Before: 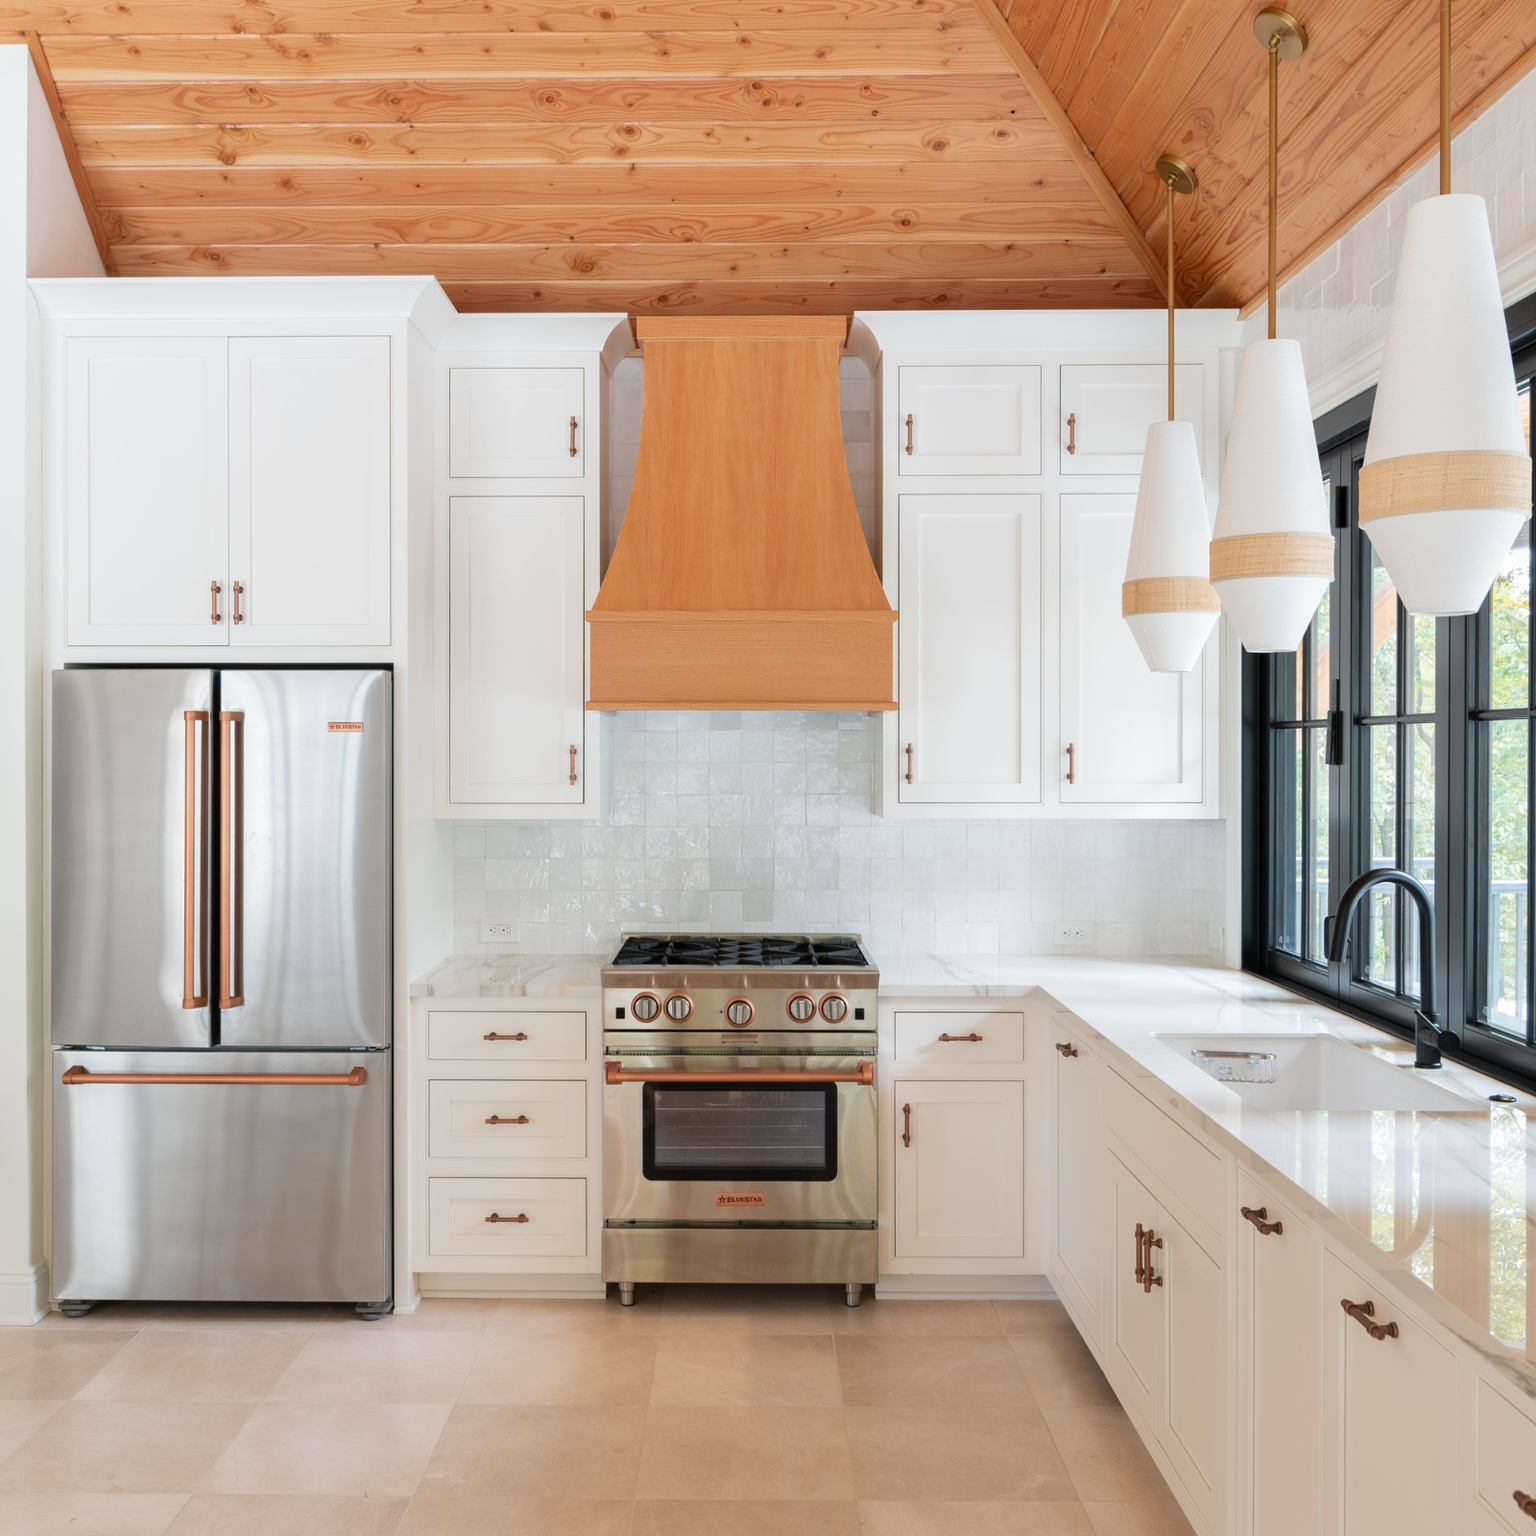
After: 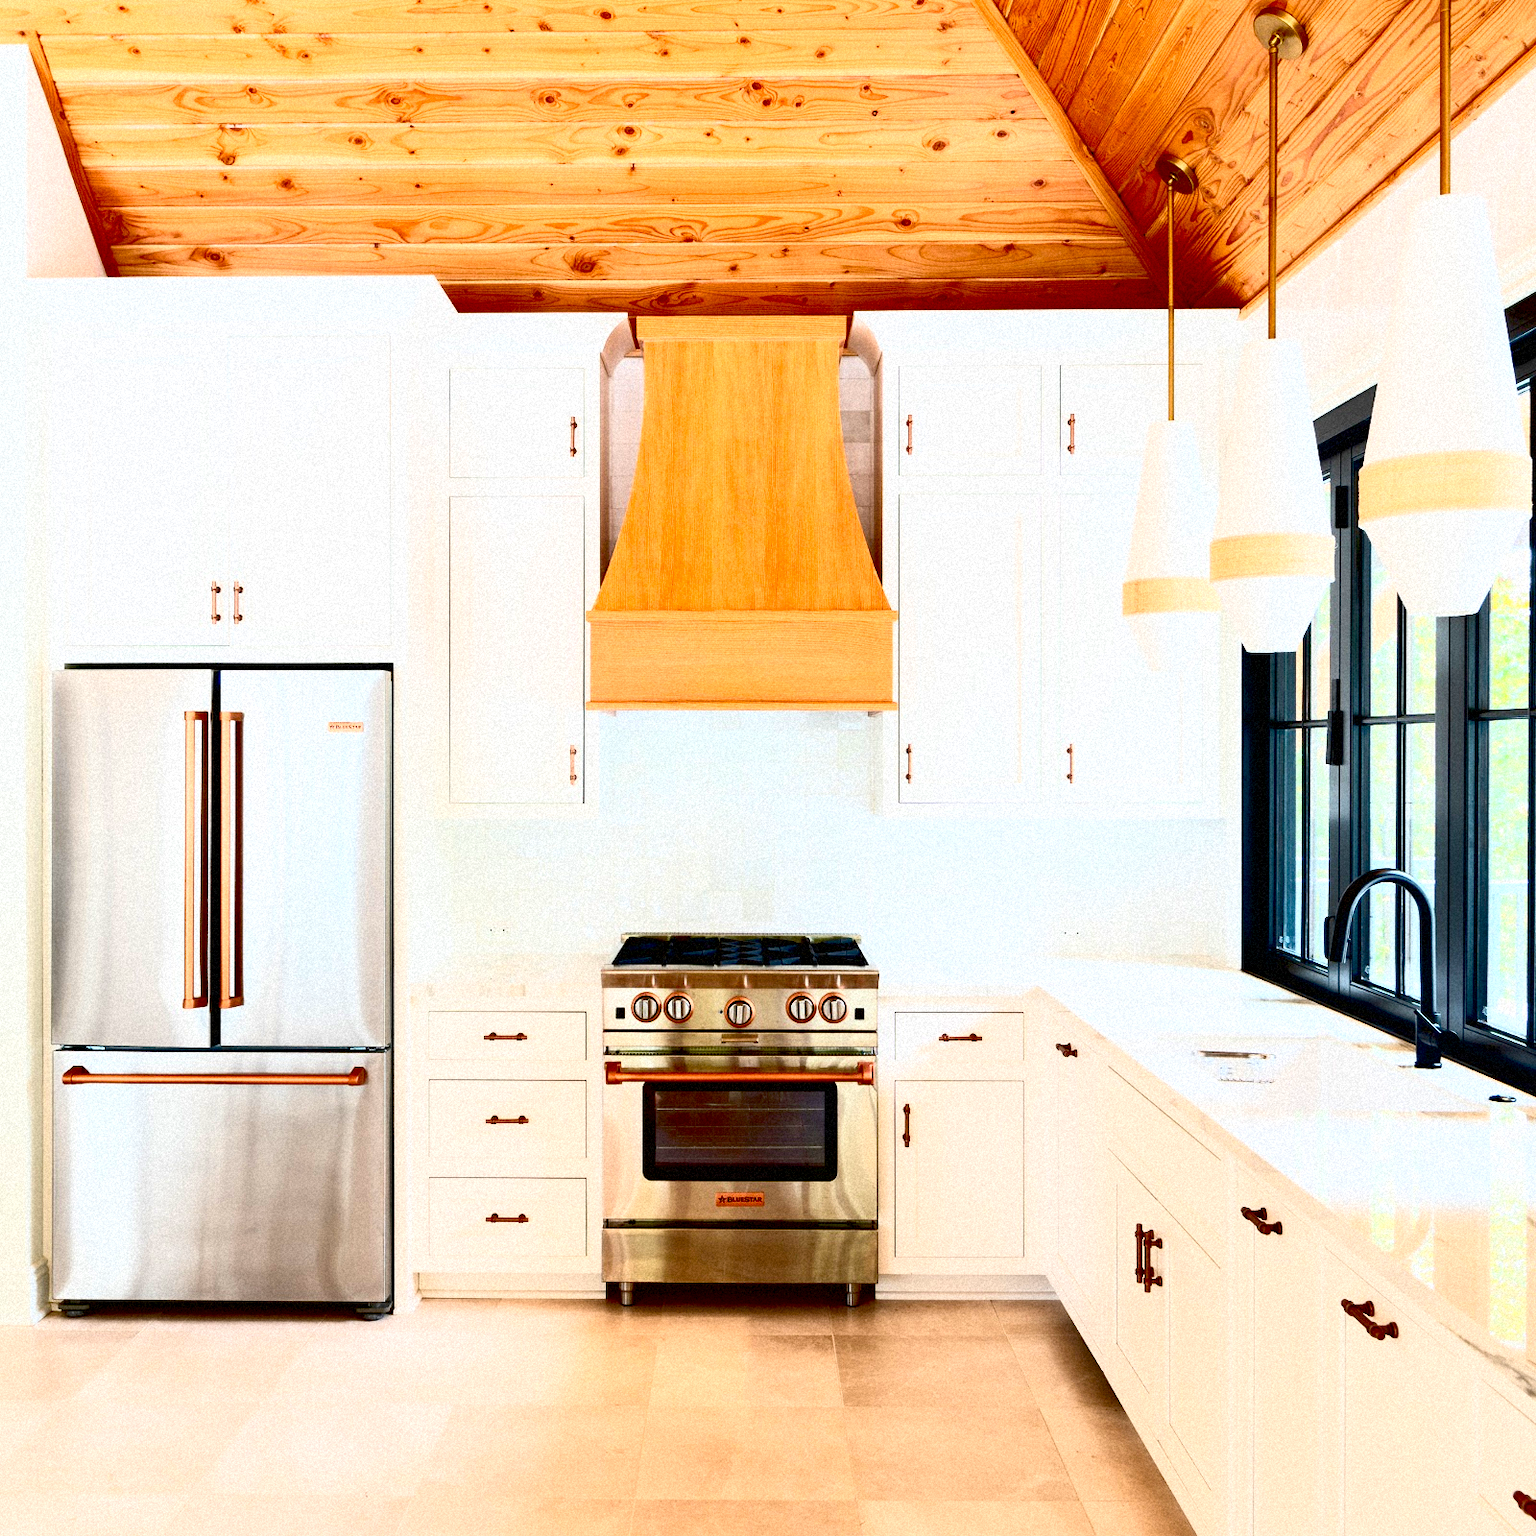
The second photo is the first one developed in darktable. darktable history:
grain: mid-tones bias 0%
contrast brightness saturation: contrast 0.83, brightness 0.59, saturation 0.59
exposure: black level correction 0.046, exposure -0.228 EV, compensate highlight preservation false
